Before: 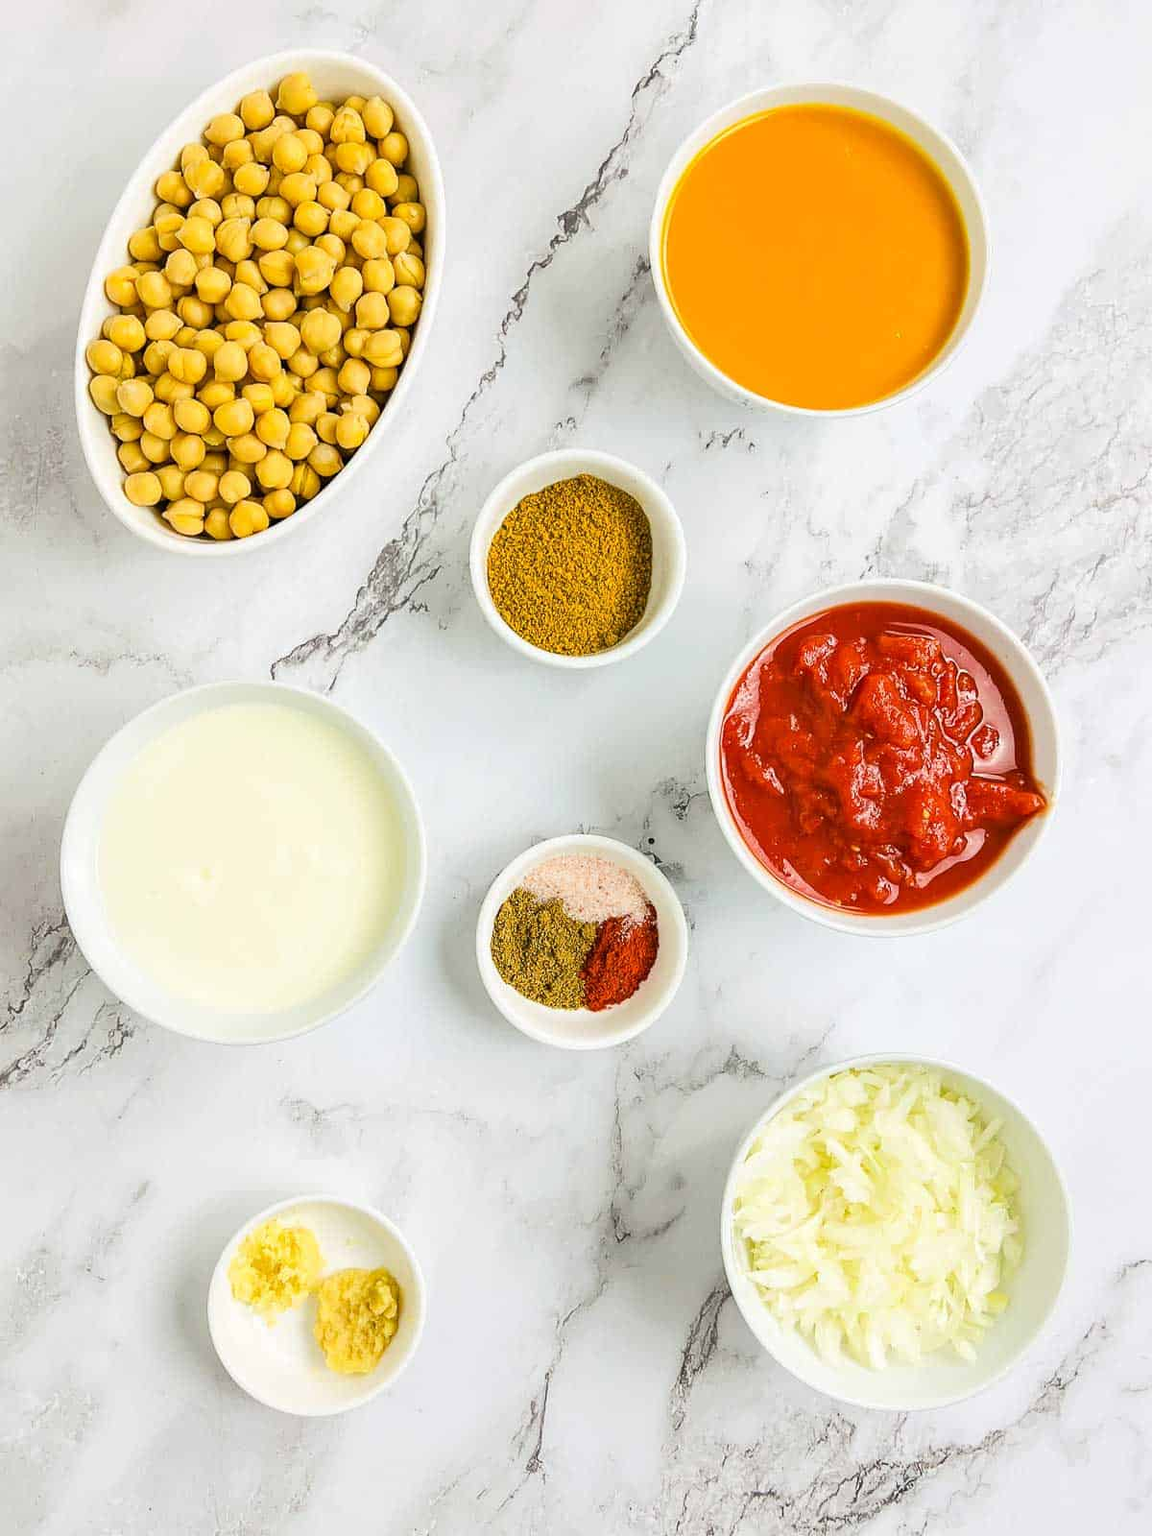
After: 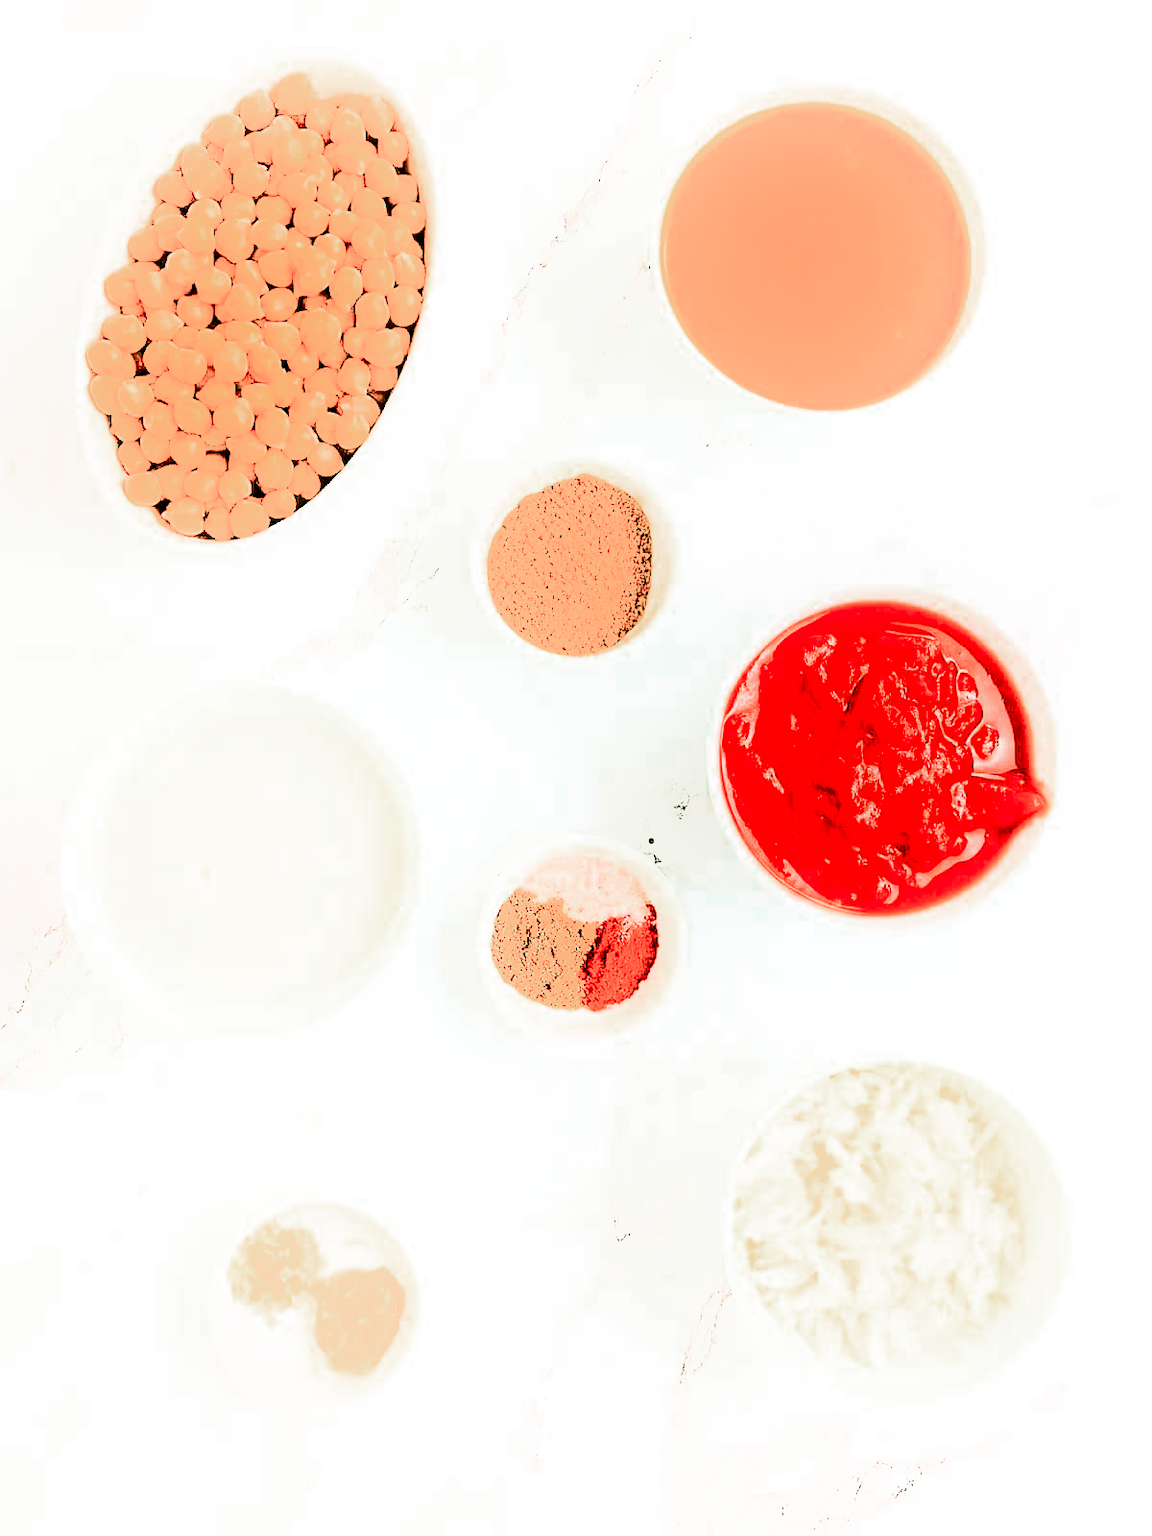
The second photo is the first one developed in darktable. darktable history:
filmic rgb: black relative exposure -7.21 EV, white relative exposure 5.39 EV, hardness 3.02, iterations of high-quality reconstruction 0
shadows and highlights: shadows -20.84, highlights 98.95, soften with gaussian
exposure: black level correction 0.001, compensate highlight preservation false
color balance rgb: linear chroma grading › global chroma 14.72%, perceptual saturation grading › global saturation 27.293%, perceptual saturation grading › highlights -28.378%, perceptual saturation grading › mid-tones 15.927%, perceptual saturation grading › shadows 34.448%, perceptual brilliance grading › mid-tones 10.26%, perceptual brilliance grading › shadows 14.548%
contrast brightness saturation: contrast 0.412, brightness 0.041, saturation 0.246
color zones: curves: ch0 [(0, 0.299) (0.25, 0.383) (0.456, 0.352) (0.736, 0.571)]; ch1 [(0, 0.63) (0.151, 0.568) (0.254, 0.416) (0.47, 0.558) (0.732, 0.37) (0.909, 0.492)]; ch2 [(0.004, 0.604) (0.158, 0.443) (0.257, 0.403) (0.761, 0.468)]
tone equalizer: -8 EV -0.507 EV, -7 EV -0.324 EV, -6 EV -0.076 EV, -5 EV 0.422 EV, -4 EV 0.968 EV, -3 EV 0.807 EV, -2 EV -0.014 EV, -1 EV 0.124 EV, +0 EV -0.03 EV, edges refinement/feathering 500, mask exposure compensation -1.57 EV, preserve details no
